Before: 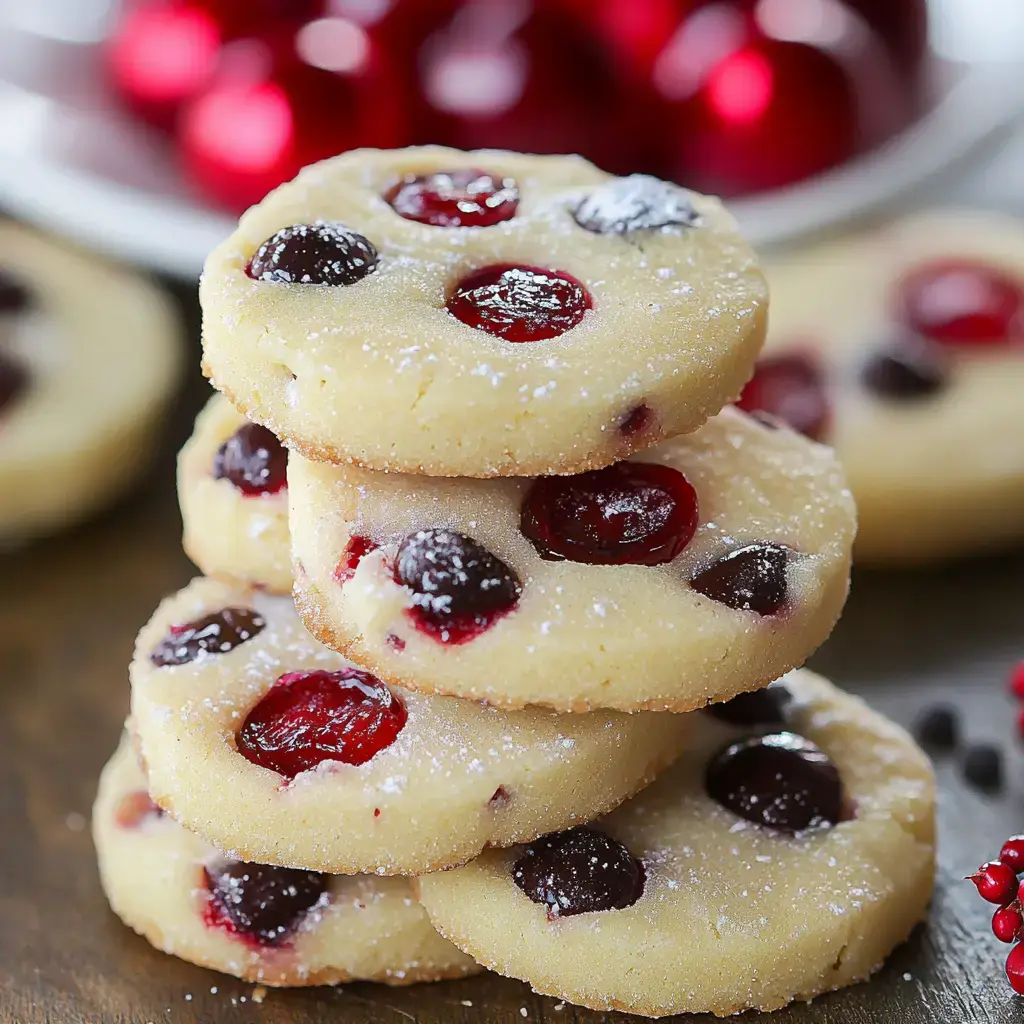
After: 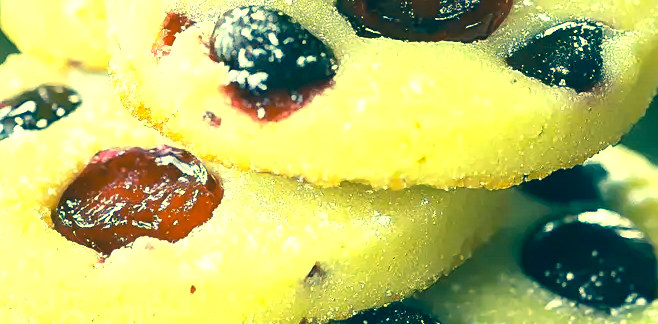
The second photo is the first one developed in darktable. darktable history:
crop: left 17.986%, top 51.077%, right 17.683%, bottom 16.84%
color correction: highlights a* -16, highlights b* 39.72, shadows a* -39.57, shadows b* -26.32
exposure: exposure 1.211 EV, compensate highlight preservation false
